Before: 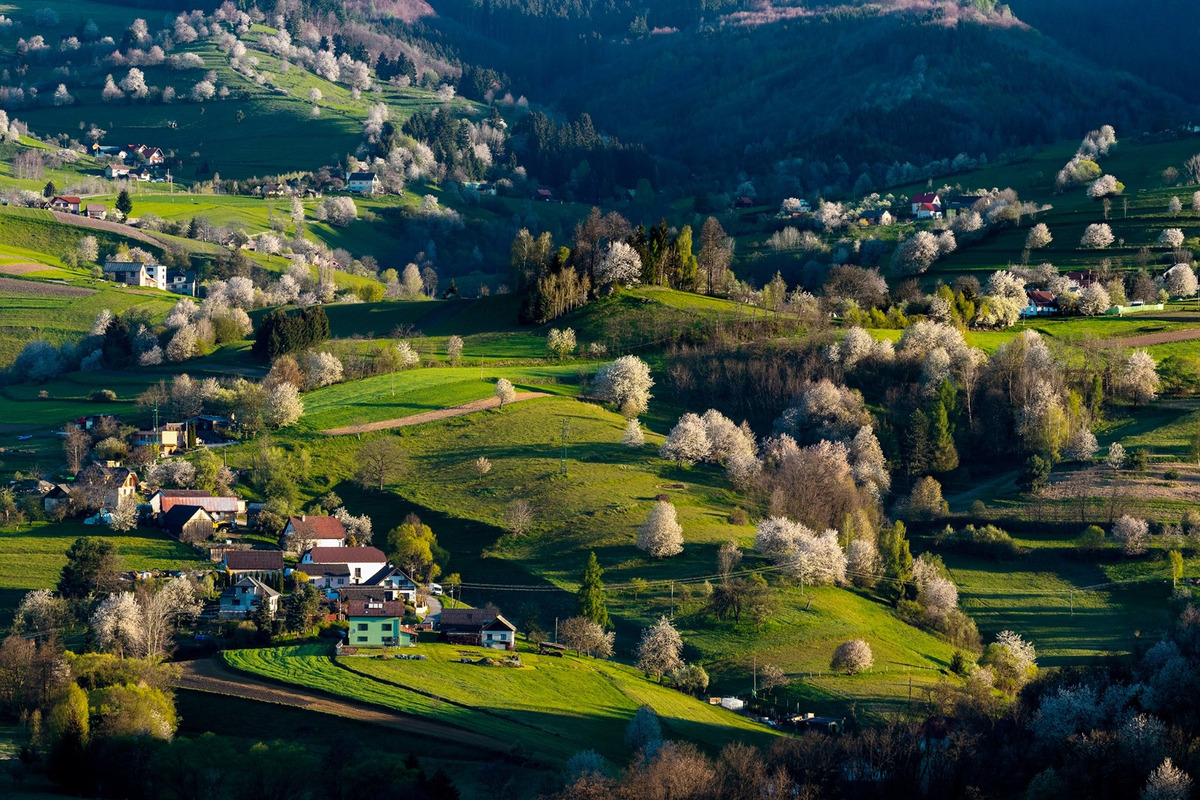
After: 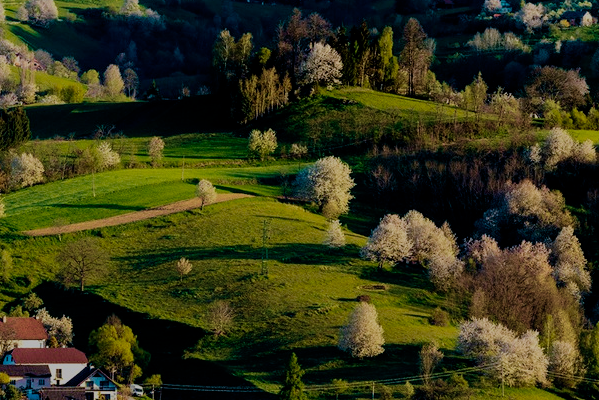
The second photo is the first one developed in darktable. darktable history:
velvia: strength 75%
crop: left 25%, top 25%, right 25%, bottom 25%
filmic rgb: middle gray luminance 30%, black relative exposure -9 EV, white relative exposure 7 EV, threshold 6 EV, target black luminance 0%, hardness 2.94, latitude 2.04%, contrast 0.963, highlights saturation mix 5%, shadows ↔ highlights balance 12.16%, add noise in highlights 0, preserve chrominance no, color science v3 (2019), use custom middle-gray values true, iterations of high-quality reconstruction 0, contrast in highlights soft, enable highlight reconstruction true
